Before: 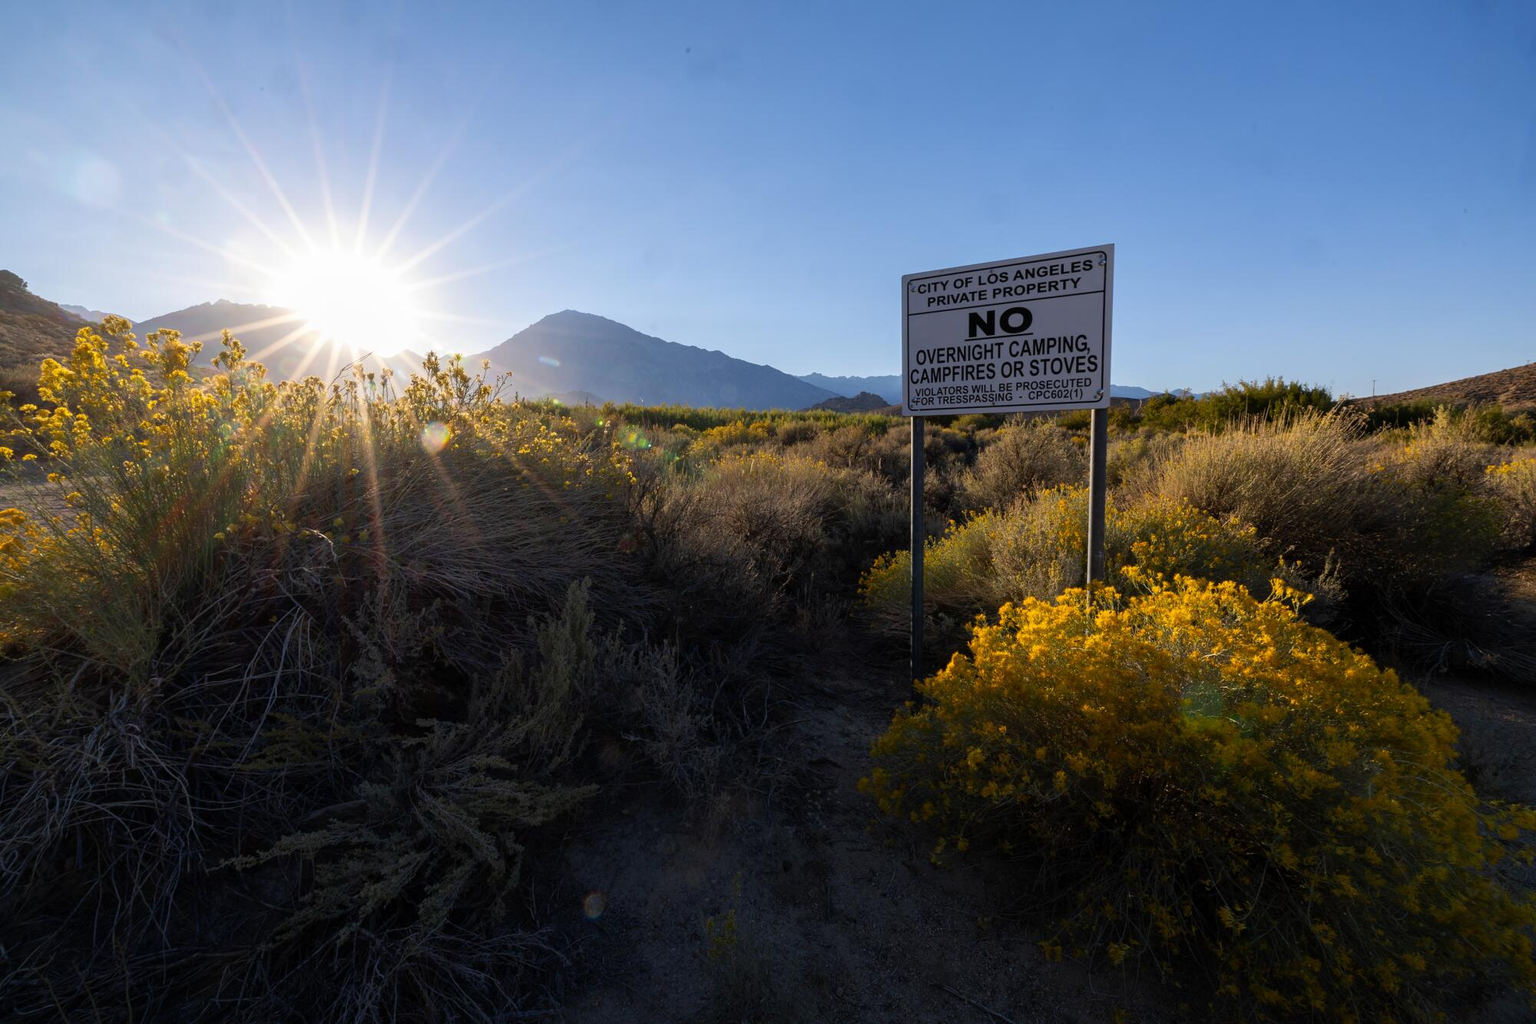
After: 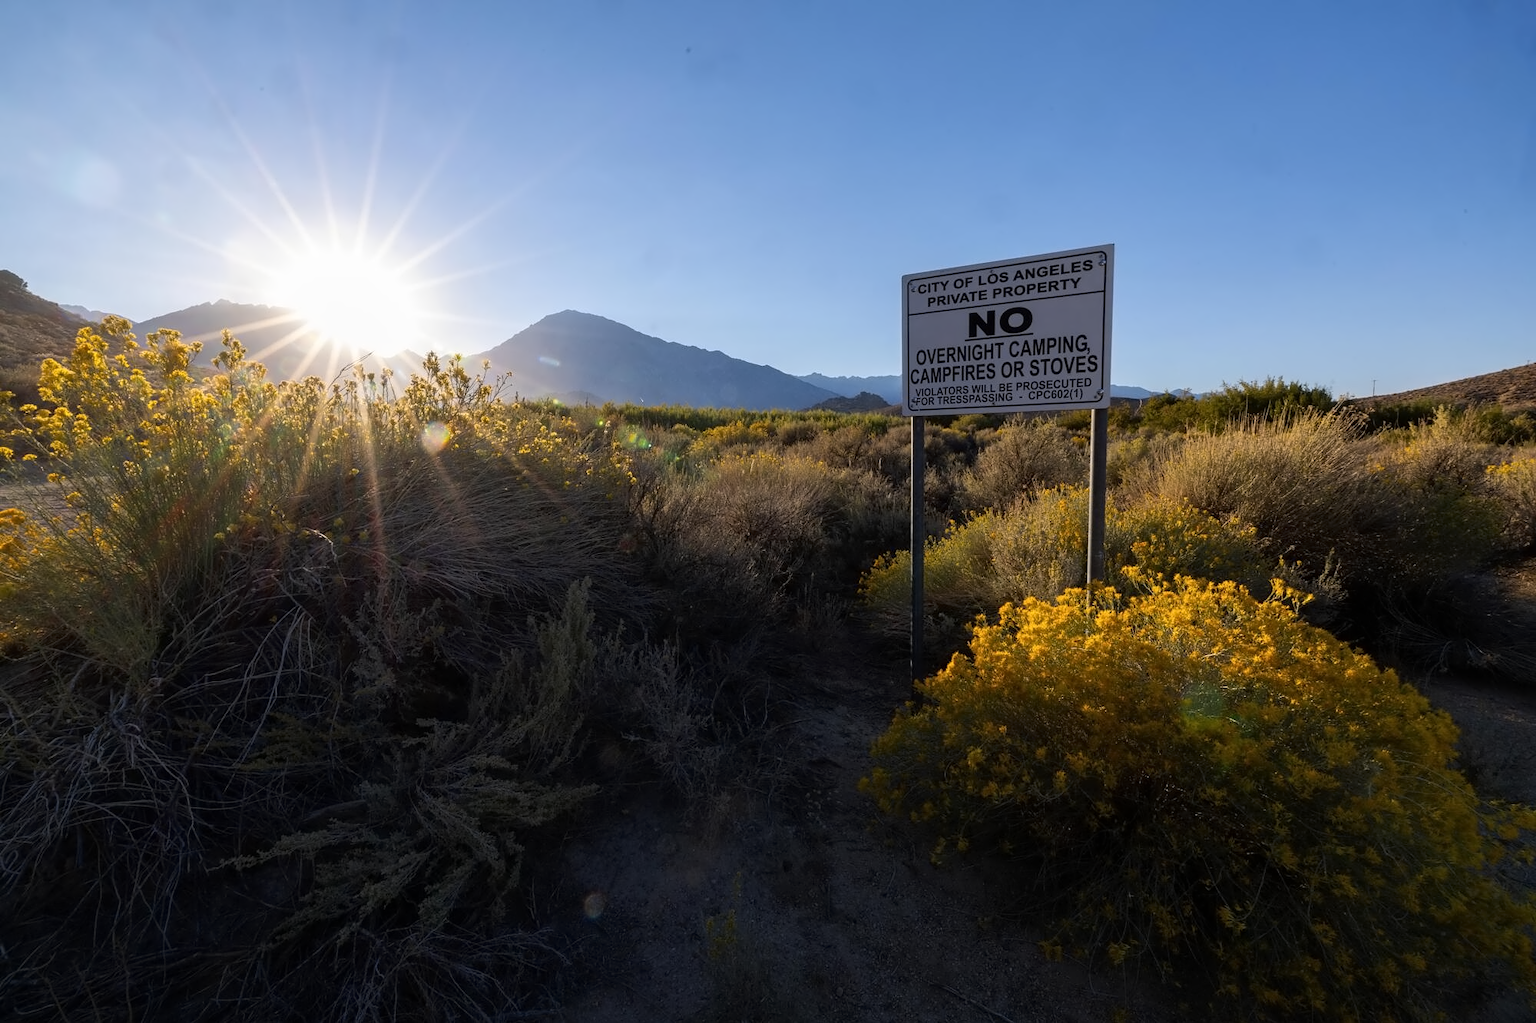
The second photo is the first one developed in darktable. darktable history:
contrast equalizer: octaves 7, y [[0.5 ×4, 0.525, 0.667], [0.5 ×6], [0.5 ×6], [0 ×4, 0.042, 0], [0, 0, 0.004, 0.1, 0.191, 0.131]]
